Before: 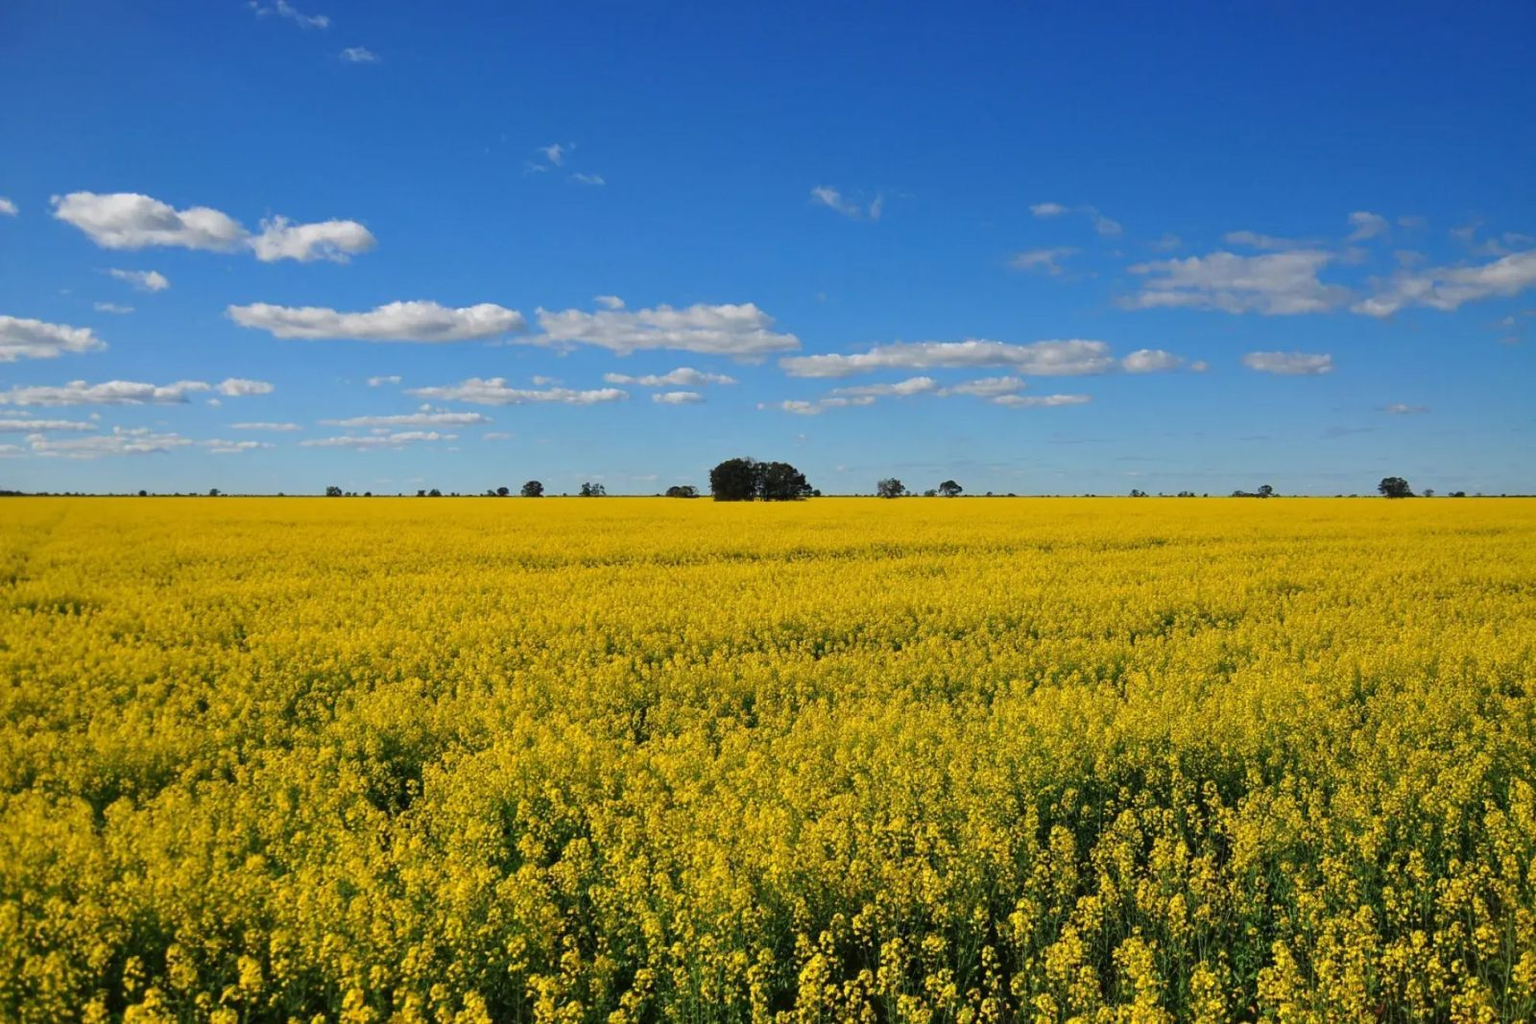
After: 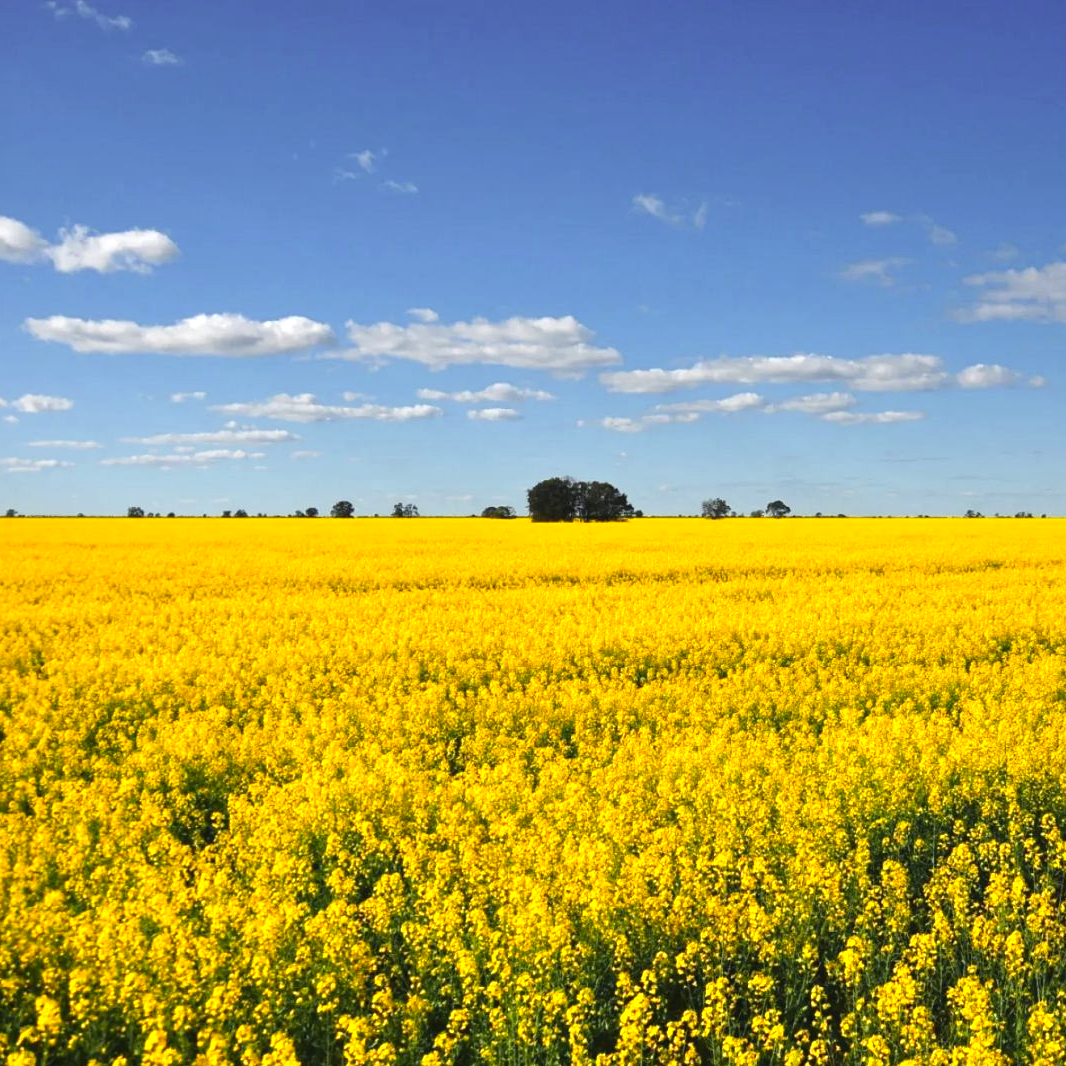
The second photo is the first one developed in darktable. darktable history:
crop and rotate: left 13.342%, right 19.991%
color zones: curves: ch0 [(0, 0.511) (0.143, 0.531) (0.286, 0.56) (0.429, 0.5) (0.571, 0.5) (0.714, 0.5) (0.857, 0.5) (1, 0.5)]; ch1 [(0, 0.525) (0.143, 0.705) (0.286, 0.715) (0.429, 0.35) (0.571, 0.35) (0.714, 0.35) (0.857, 0.4) (1, 0.4)]; ch2 [(0, 0.572) (0.143, 0.512) (0.286, 0.473) (0.429, 0.45) (0.571, 0.5) (0.714, 0.5) (0.857, 0.518) (1, 0.518)]
exposure: black level correction -0.002, exposure 0.54 EV, compensate highlight preservation false
